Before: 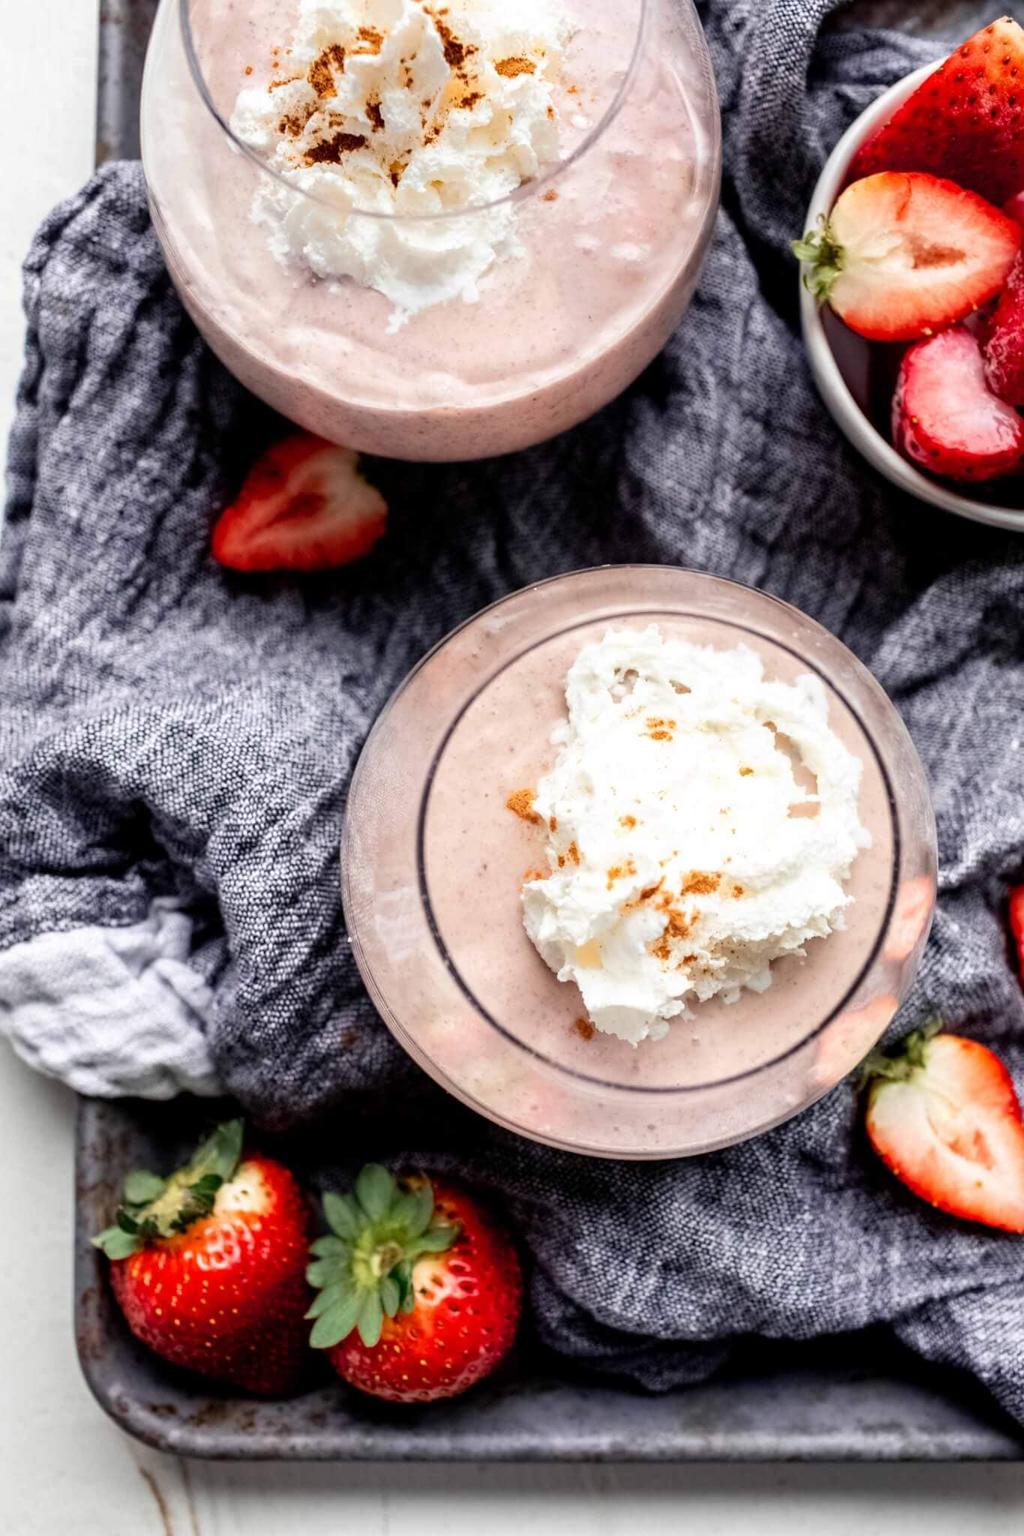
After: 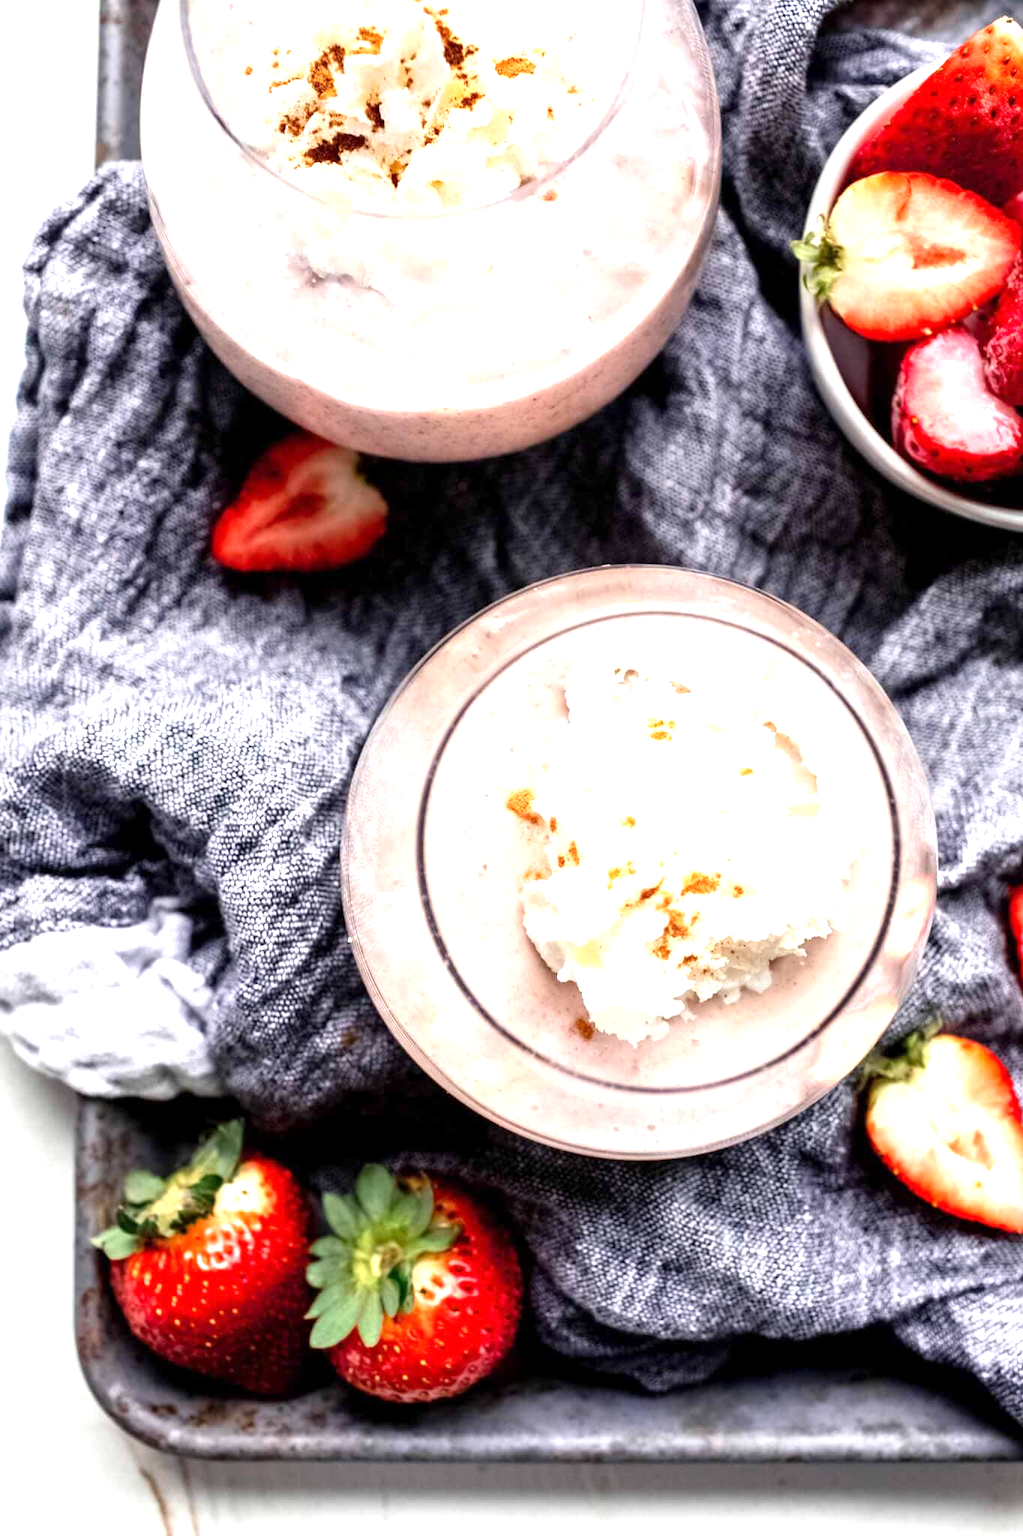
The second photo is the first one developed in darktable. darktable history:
exposure: black level correction 0, exposure 0.929 EV, compensate highlight preservation false
